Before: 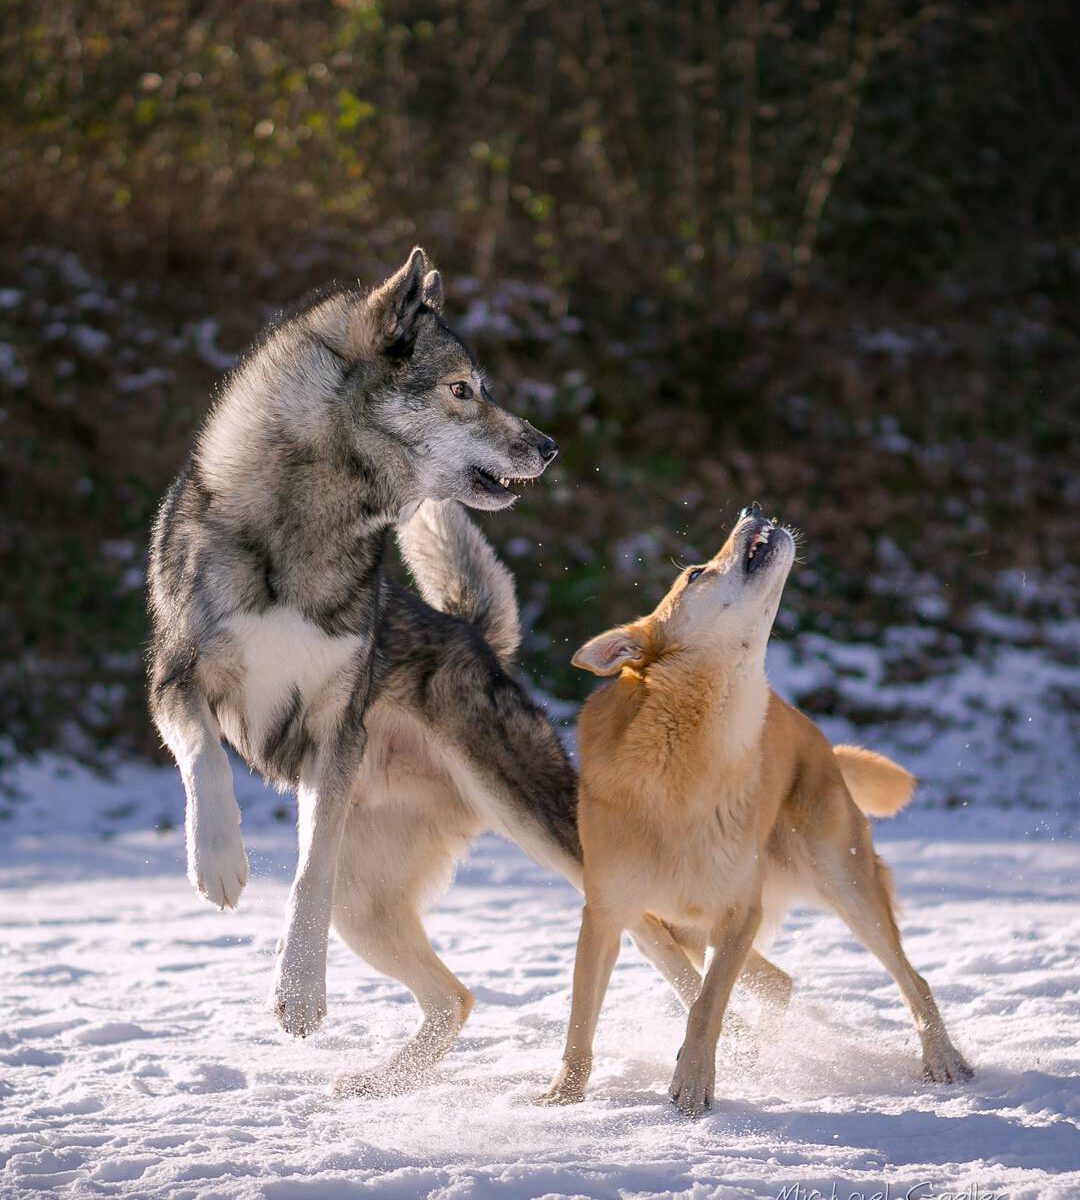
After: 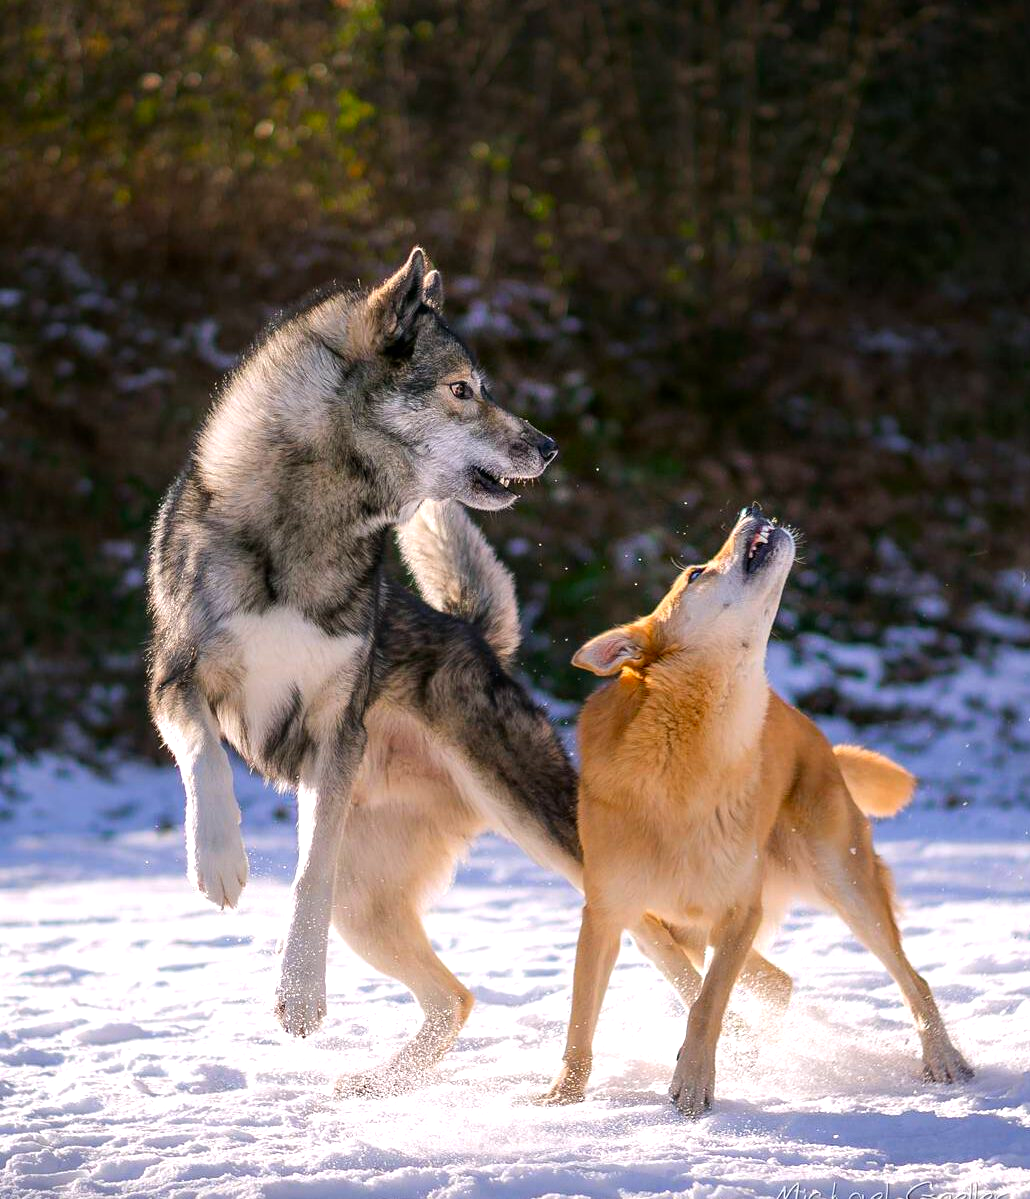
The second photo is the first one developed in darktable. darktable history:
contrast brightness saturation: brightness -0.021, saturation 0.356
crop: right 4.58%, bottom 0.042%
tone equalizer: -8 EV -0.447 EV, -7 EV -0.364 EV, -6 EV -0.343 EV, -5 EV -0.221 EV, -3 EV 0.224 EV, -2 EV 0.331 EV, -1 EV 0.37 EV, +0 EV 0.429 EV, mask exposure compensation -0.511 EV
